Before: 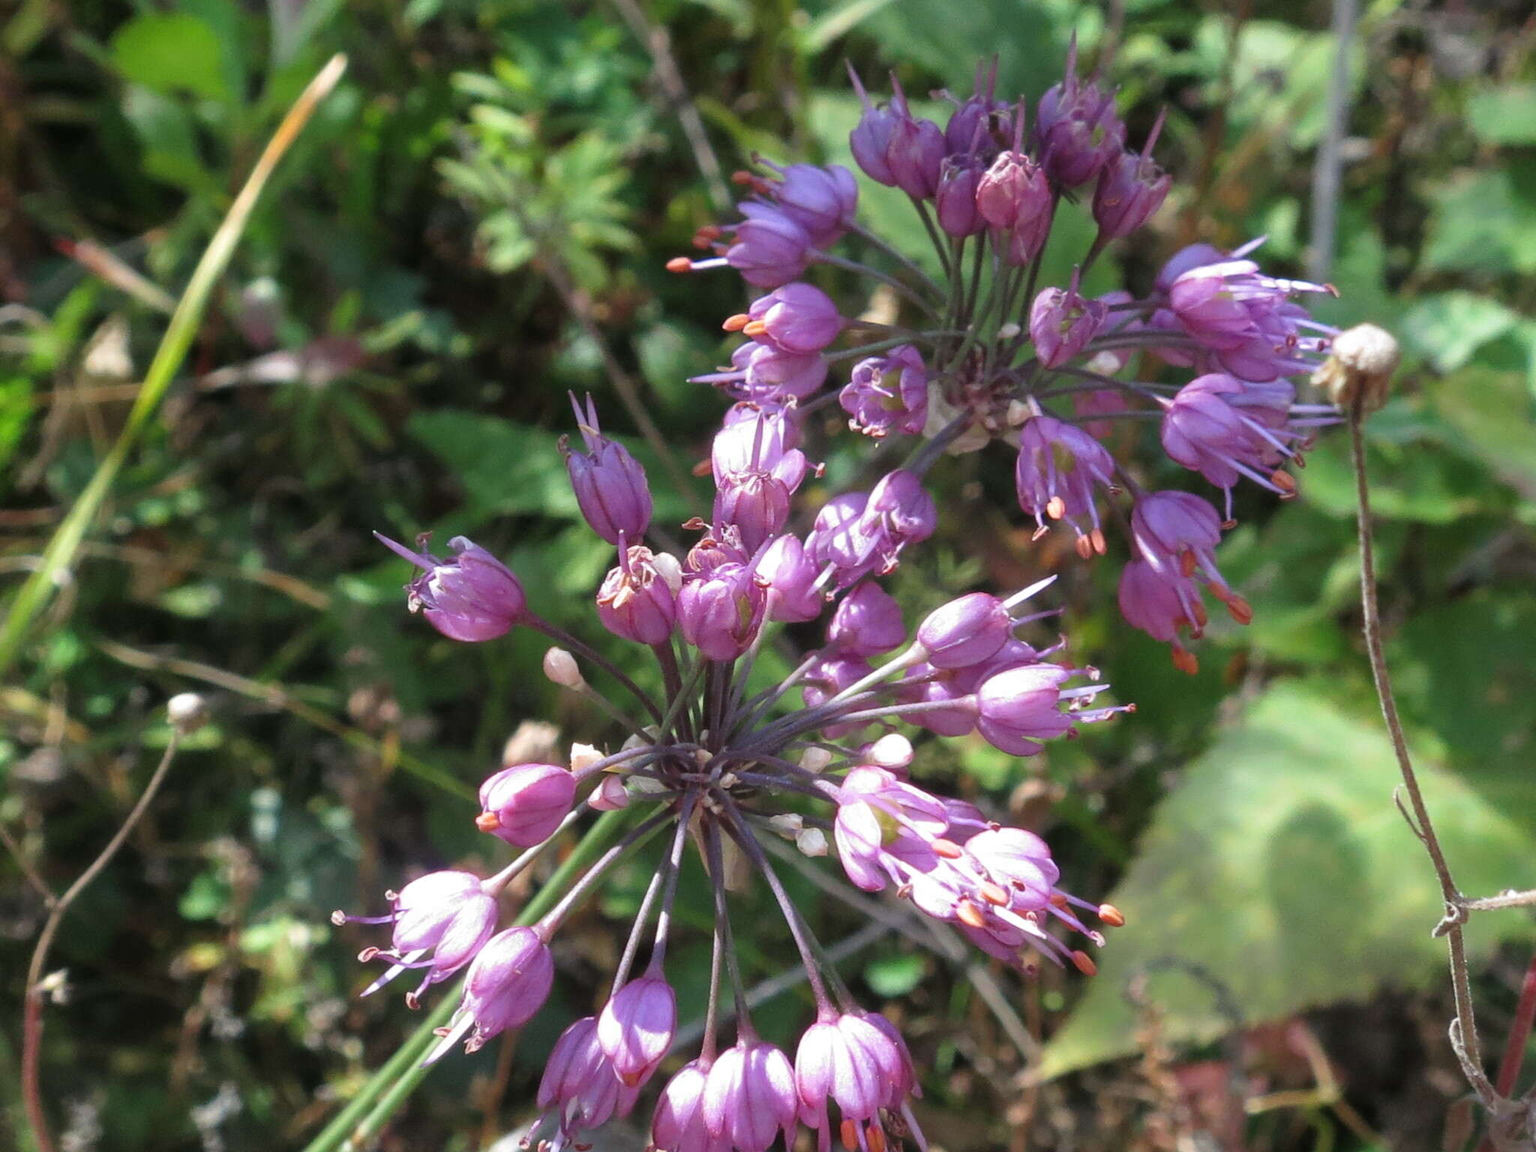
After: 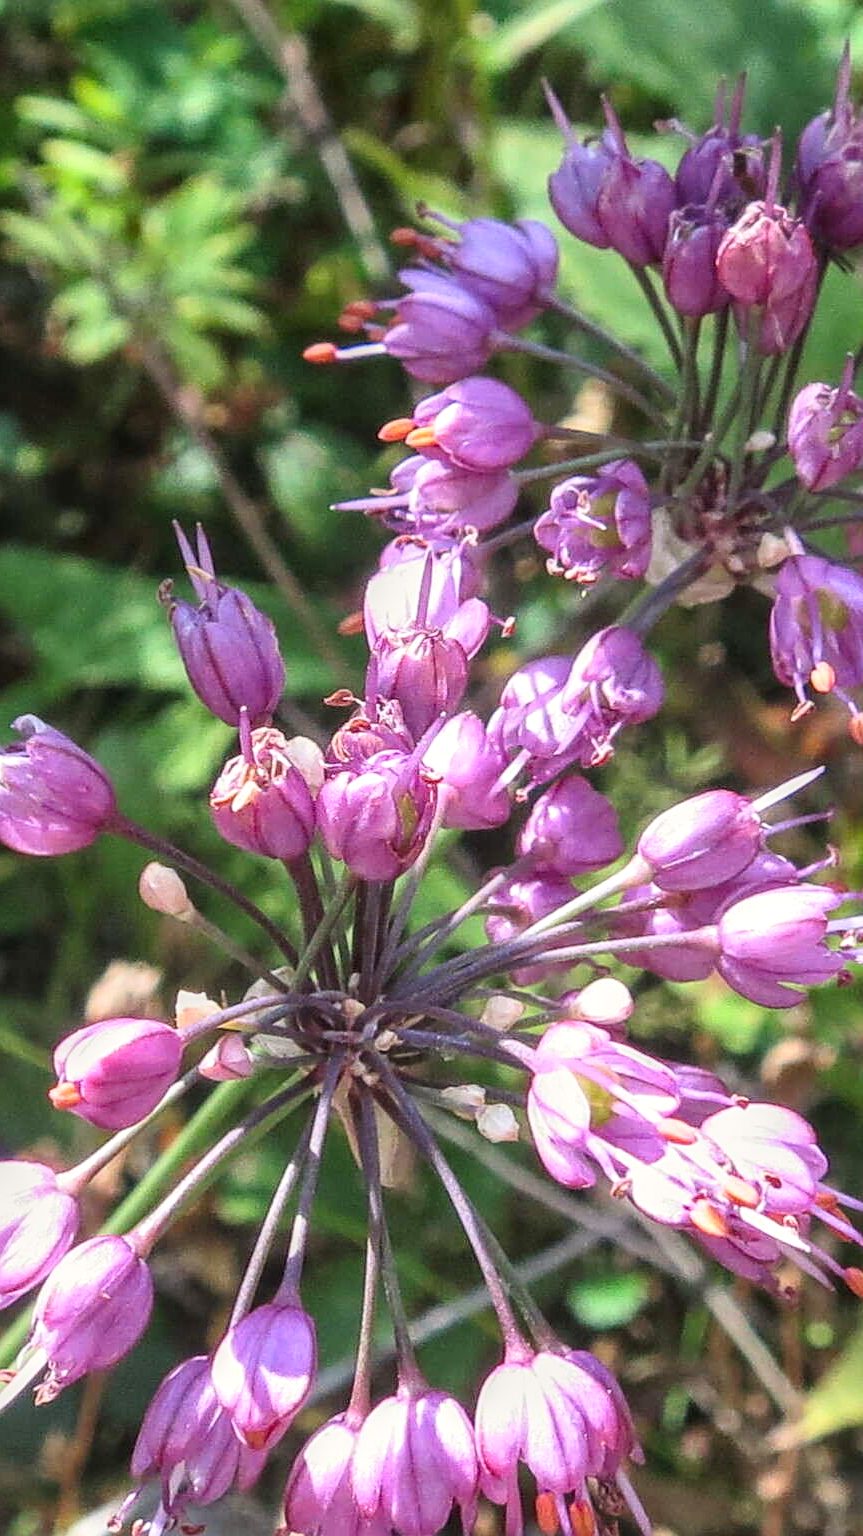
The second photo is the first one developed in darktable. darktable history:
sharpen: on, module defaults
contrast brightness saturation: contrast 0.2, brightness 0.16, saturation 0.22
crop: left 28.583%, right 29.231%
local contrast: highlights 0%, shadows 0%, detail 133%
white balance: red 1.009, blue 0.985
